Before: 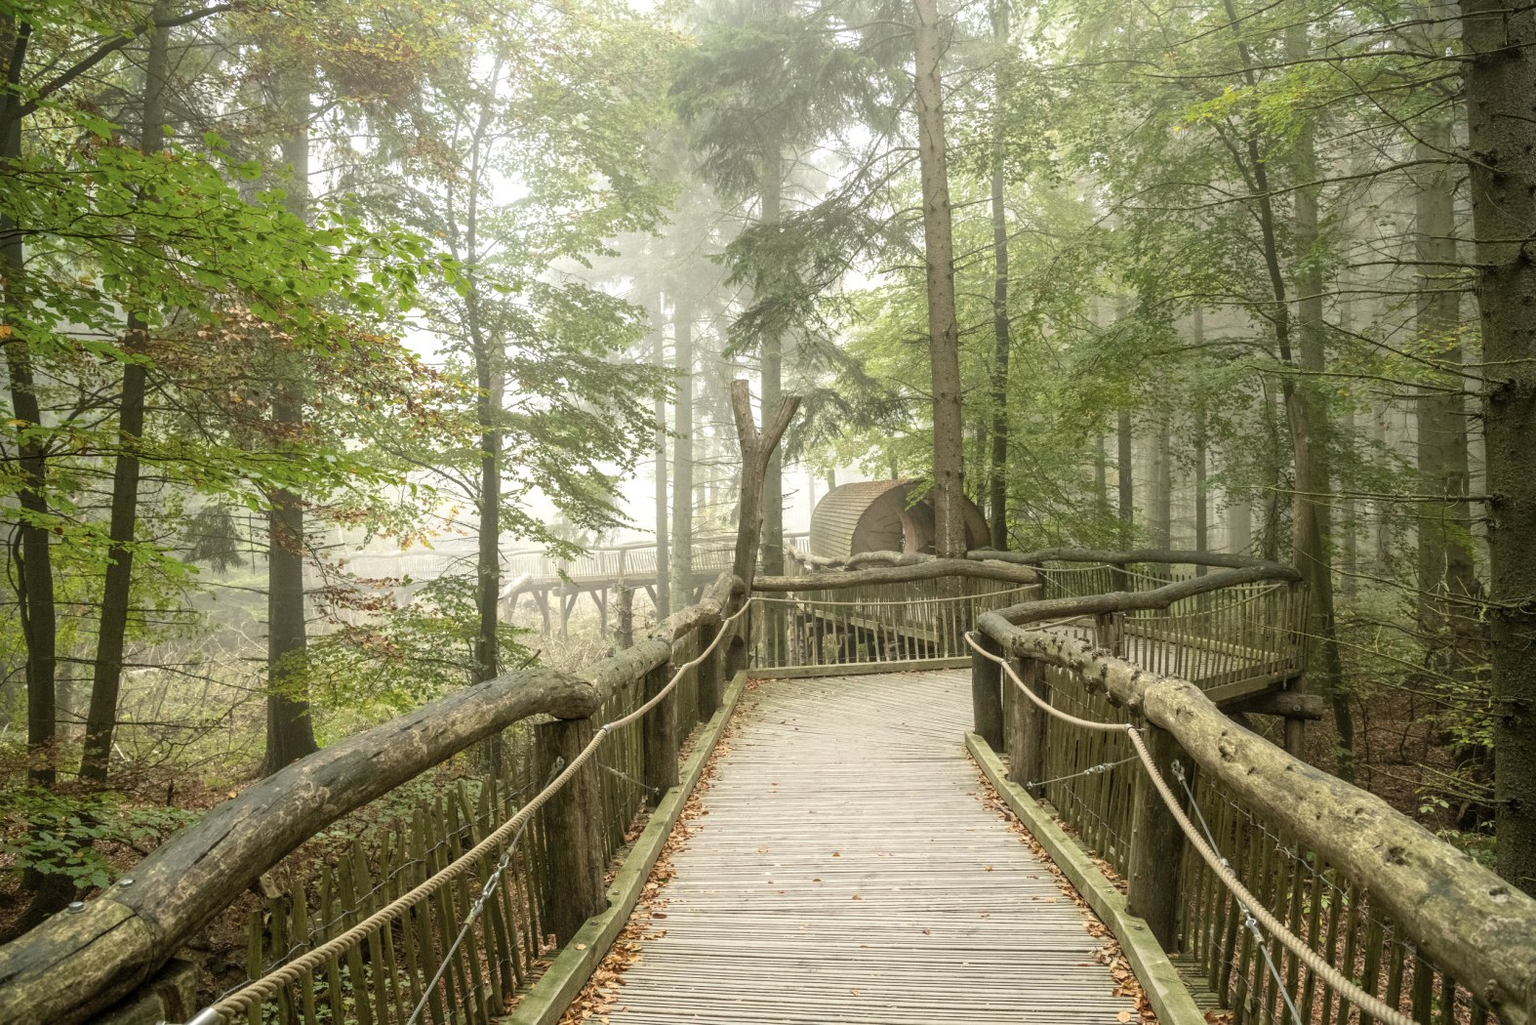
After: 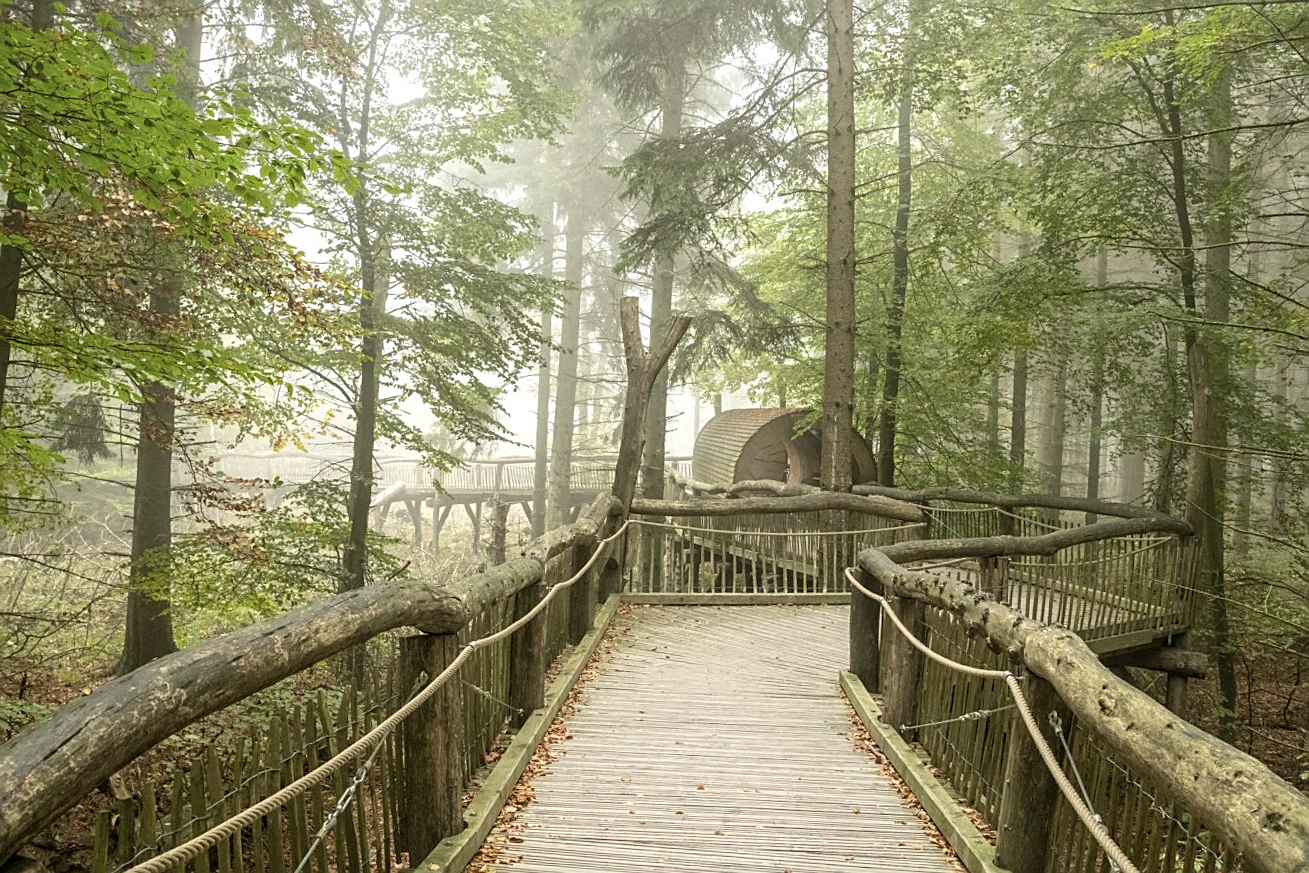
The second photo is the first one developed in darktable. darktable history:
sharpen: on, module defaults
crop and rotate: angle -3.27°, left 5.211%, top 5.211%, right 4.607%, bottom 4.607%
